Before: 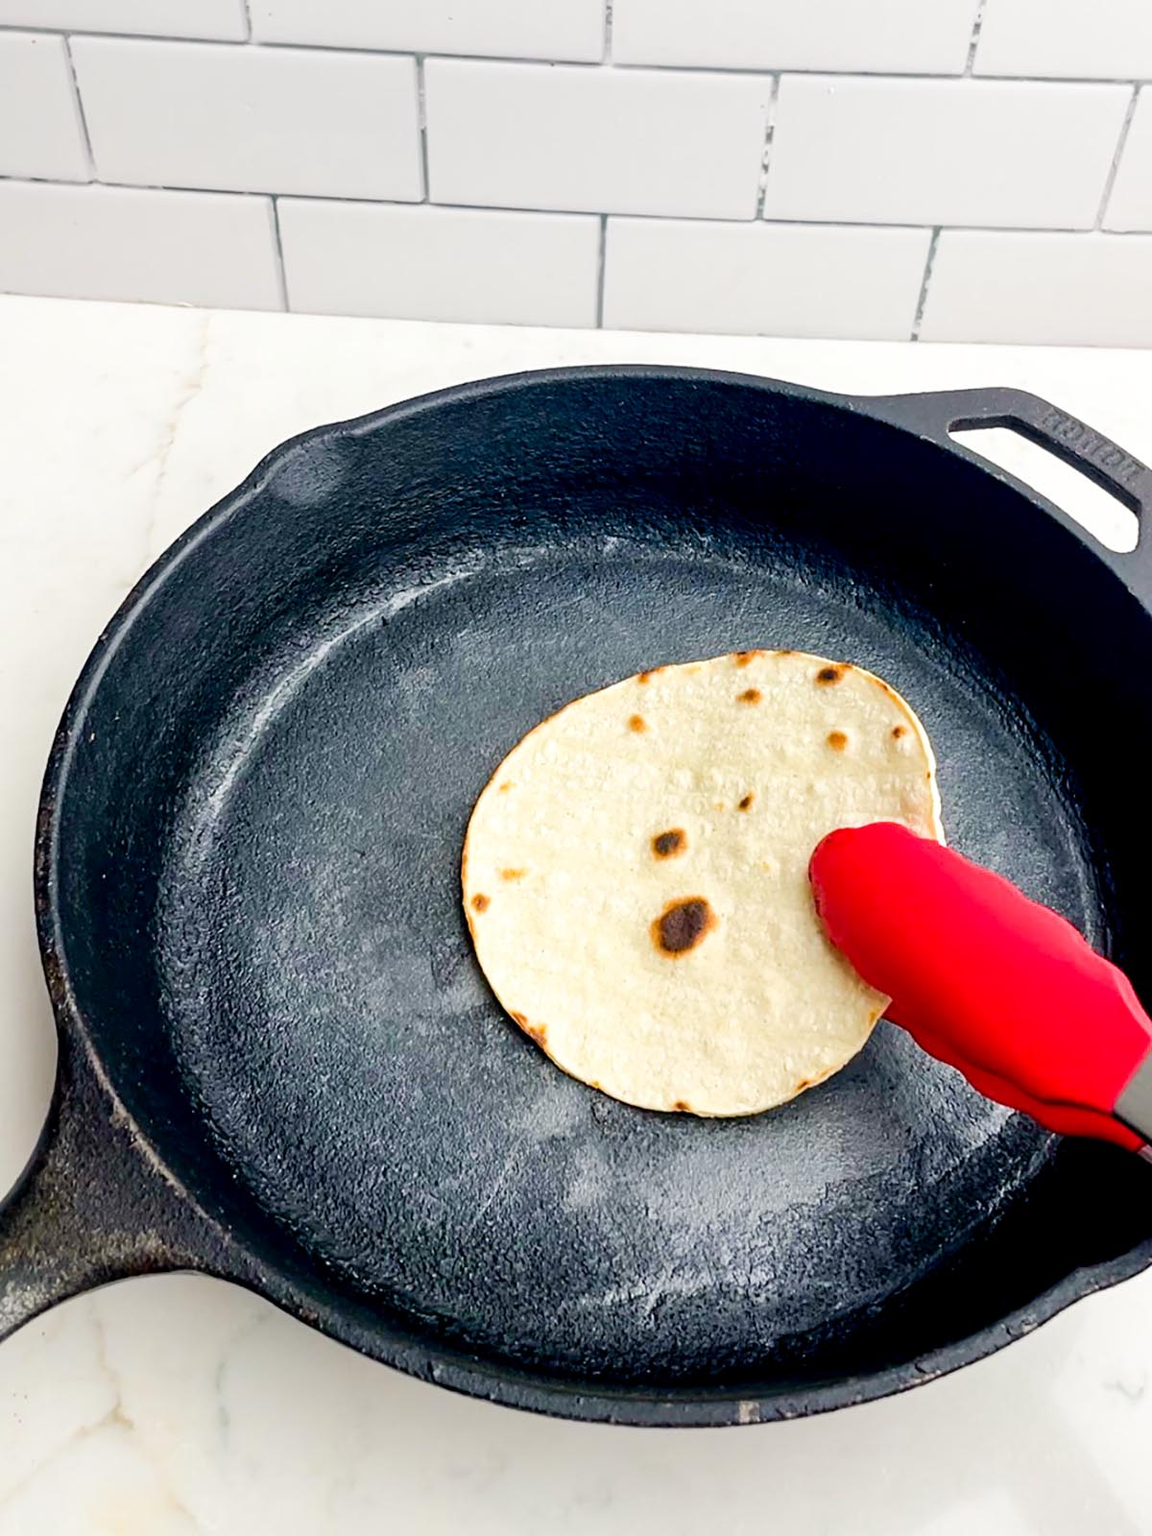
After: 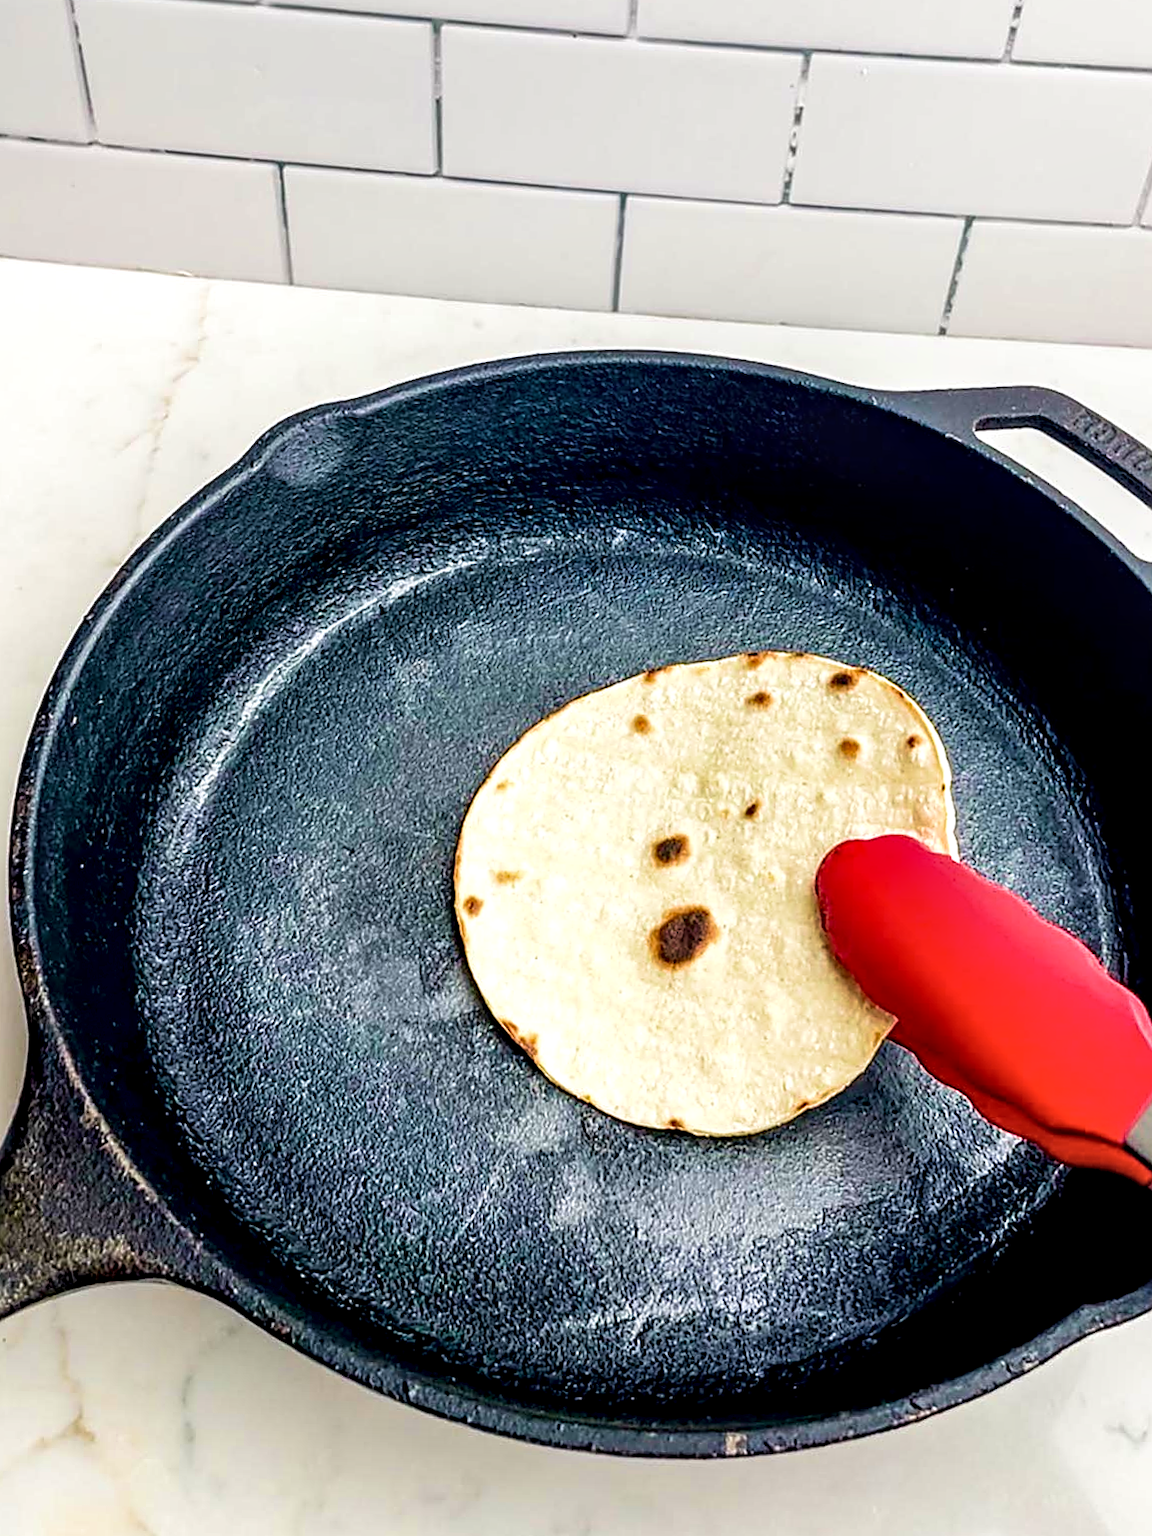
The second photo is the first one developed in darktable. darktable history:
sharpen: on, module defaults
crop and rotate: angle -1.77°
velvia: strength 55.74%
local contrast: detail 160%
contrast brightness saturation: saturation -0.053
